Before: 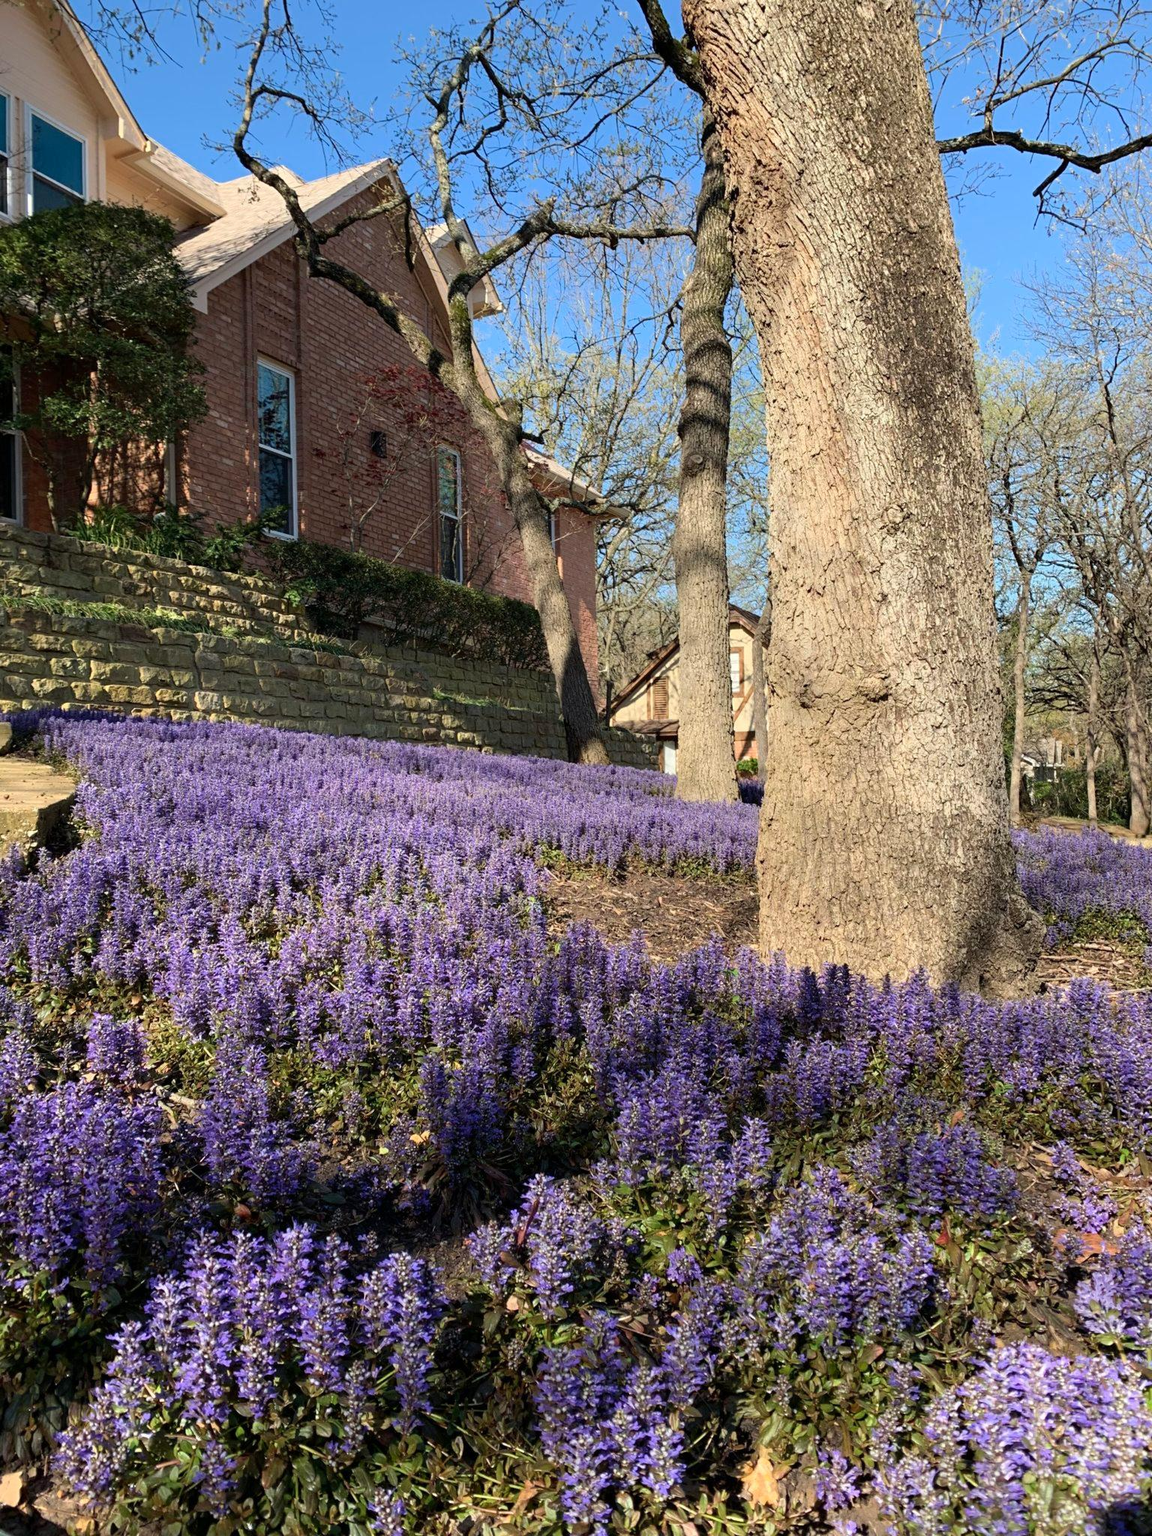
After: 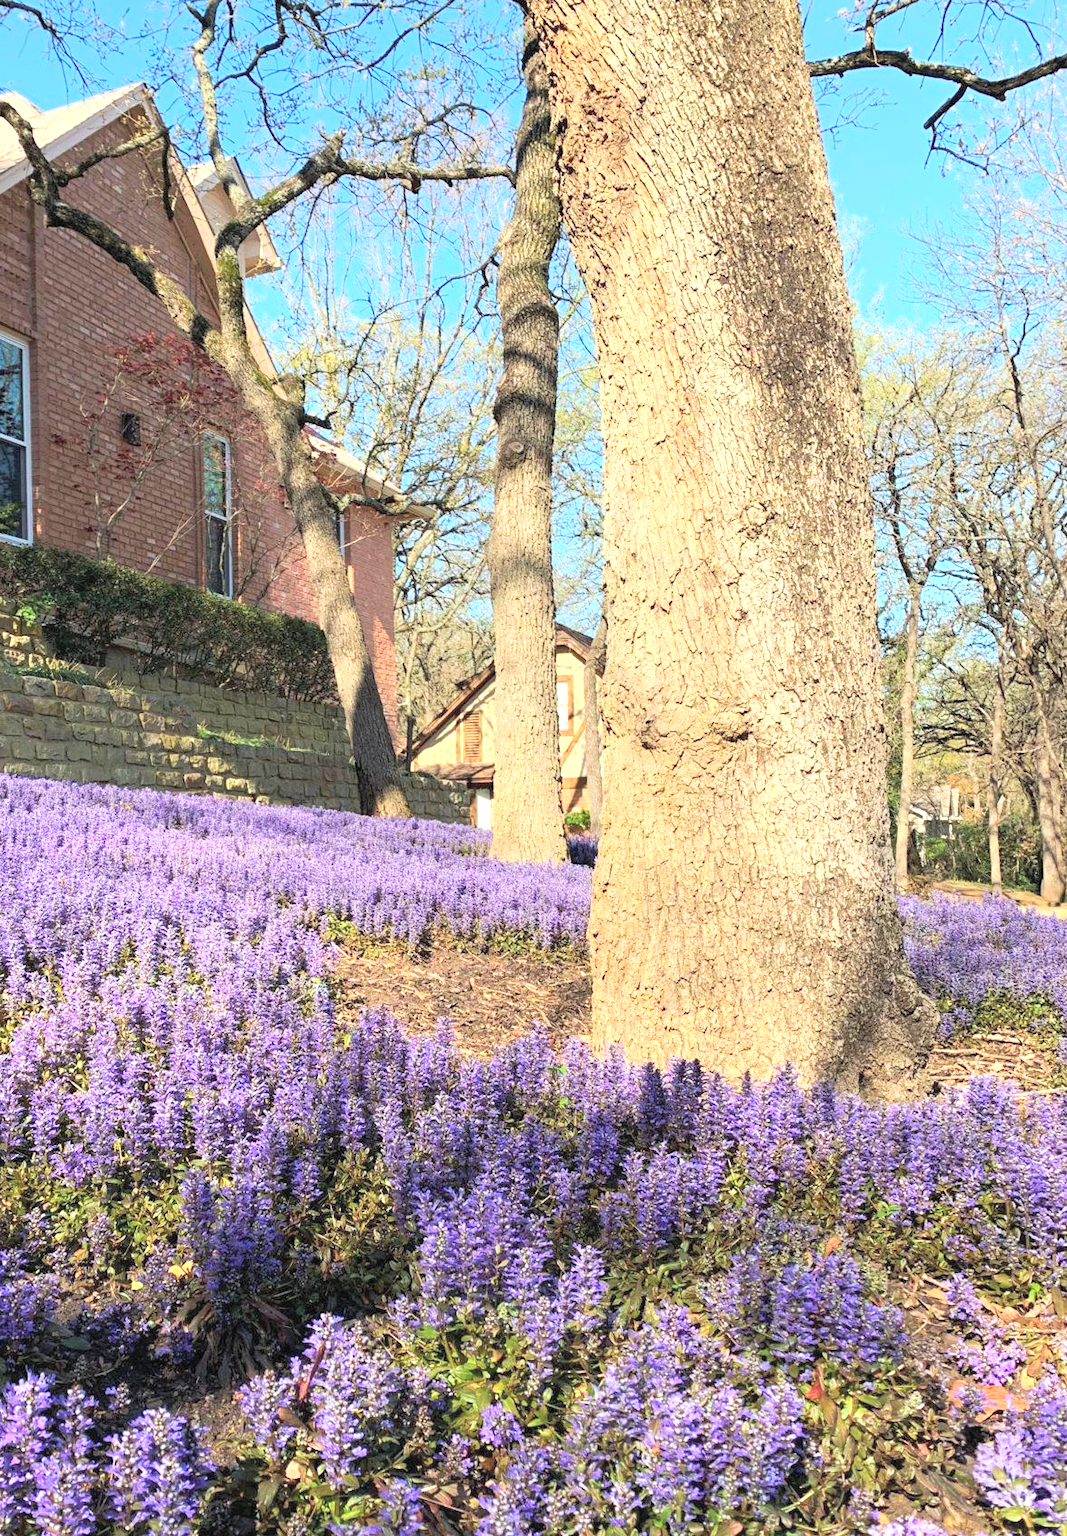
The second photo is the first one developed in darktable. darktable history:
crop: left 23.519%, top 5.897%, bottom 11.569%
exposure: black level correction 0, exposure 0.59 EV, compensate highlight preservation false
tone curve: curves: ch0 [(0, 0) (0.15, 0.17) (0.452, 0.437) (0.611, 0.588) (0.751, 0.749) (1, 1)]; ch1 [(0, 0) (0.325, 0.327) (0.412, 0.45) (0.453, 0.484) (0.5, 0.499) (0.541, 0.55) (0.617, 0.612) (0.695, 0.697) (1, 1)]; ch2 [(0, 0) (0.386, 0.397) (0.452, 0.459) (0.505, 0.498) (0.524, 0.547) (0.574, 0.566) (0.633, 0.641) (1, 1)], preserve colors none
contrast brightness saturation: contrast 0.103, brightness 0.299, saturation 0.136
